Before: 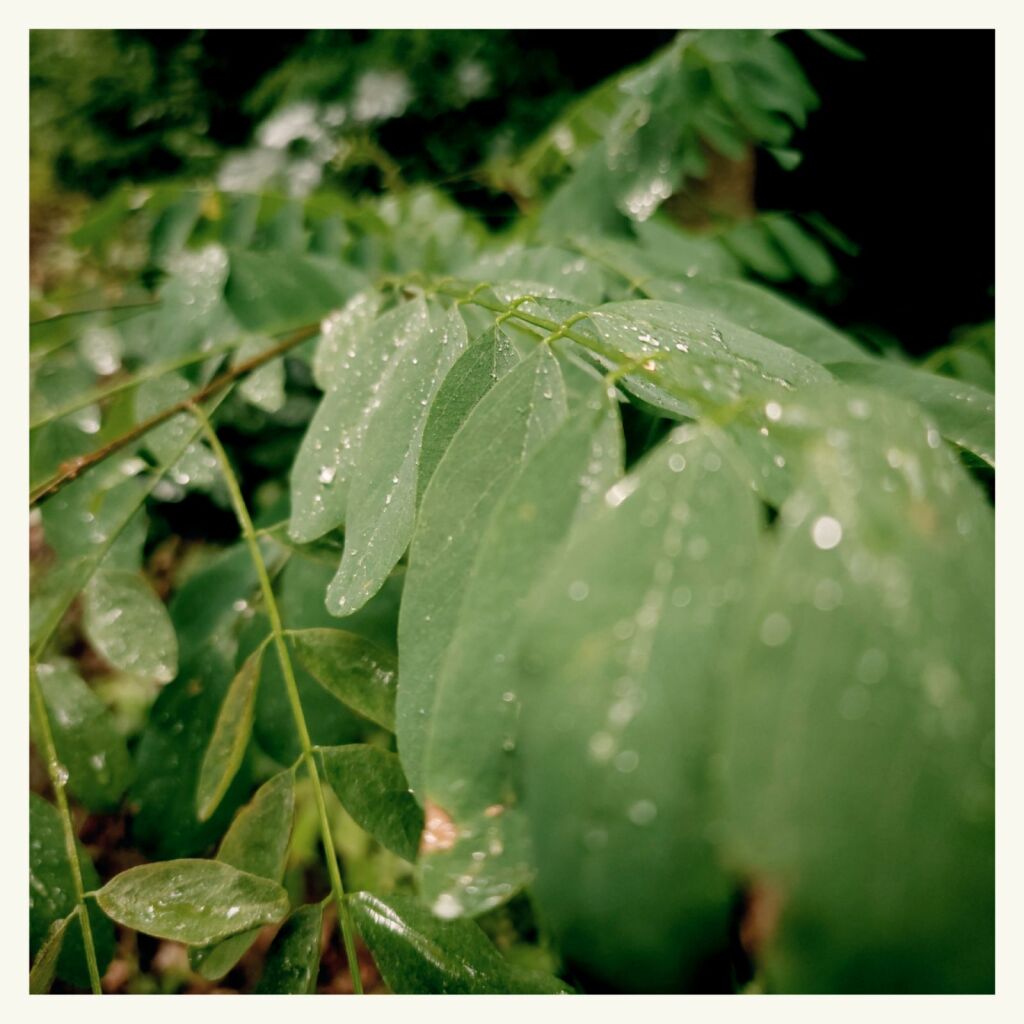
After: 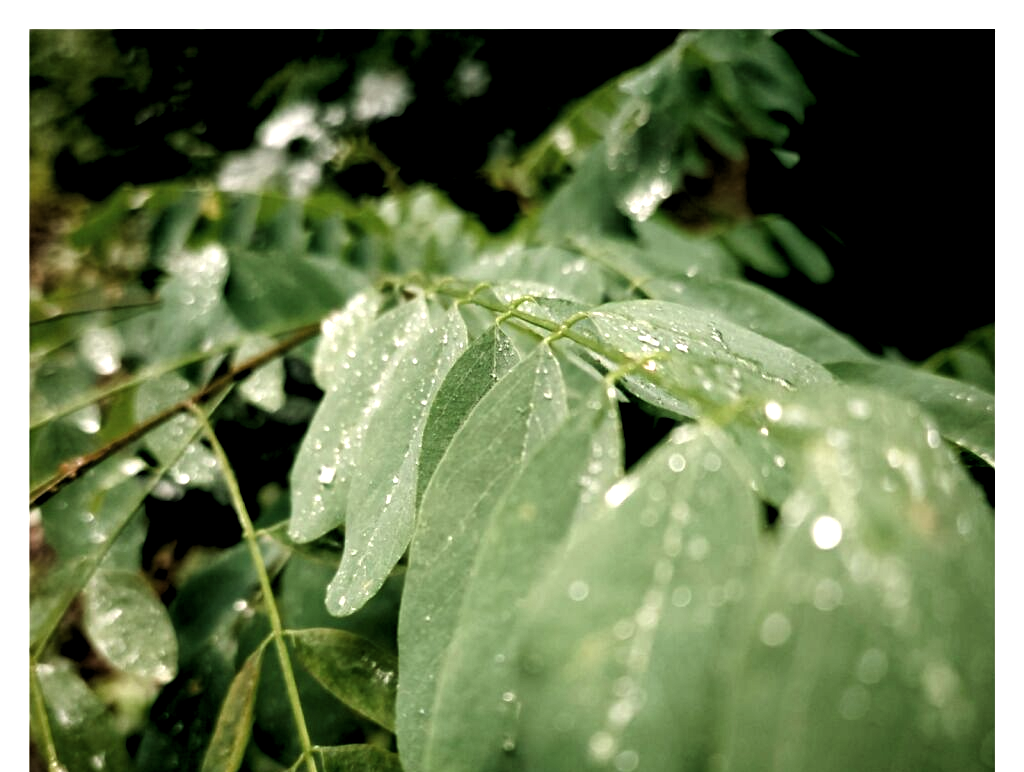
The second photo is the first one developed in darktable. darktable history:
crop: bottom 24.544%
levels: levels [0.031, 0.5, 0.969]
filmic rgb: black relative exposure -8.26 EV, white relative exposure 2.24 EV, hardness 7.08, latitude 86.32%, contrast 1.708, highlights saturation mix -4.08%, shadows ↔ highlights balance -2.79%
